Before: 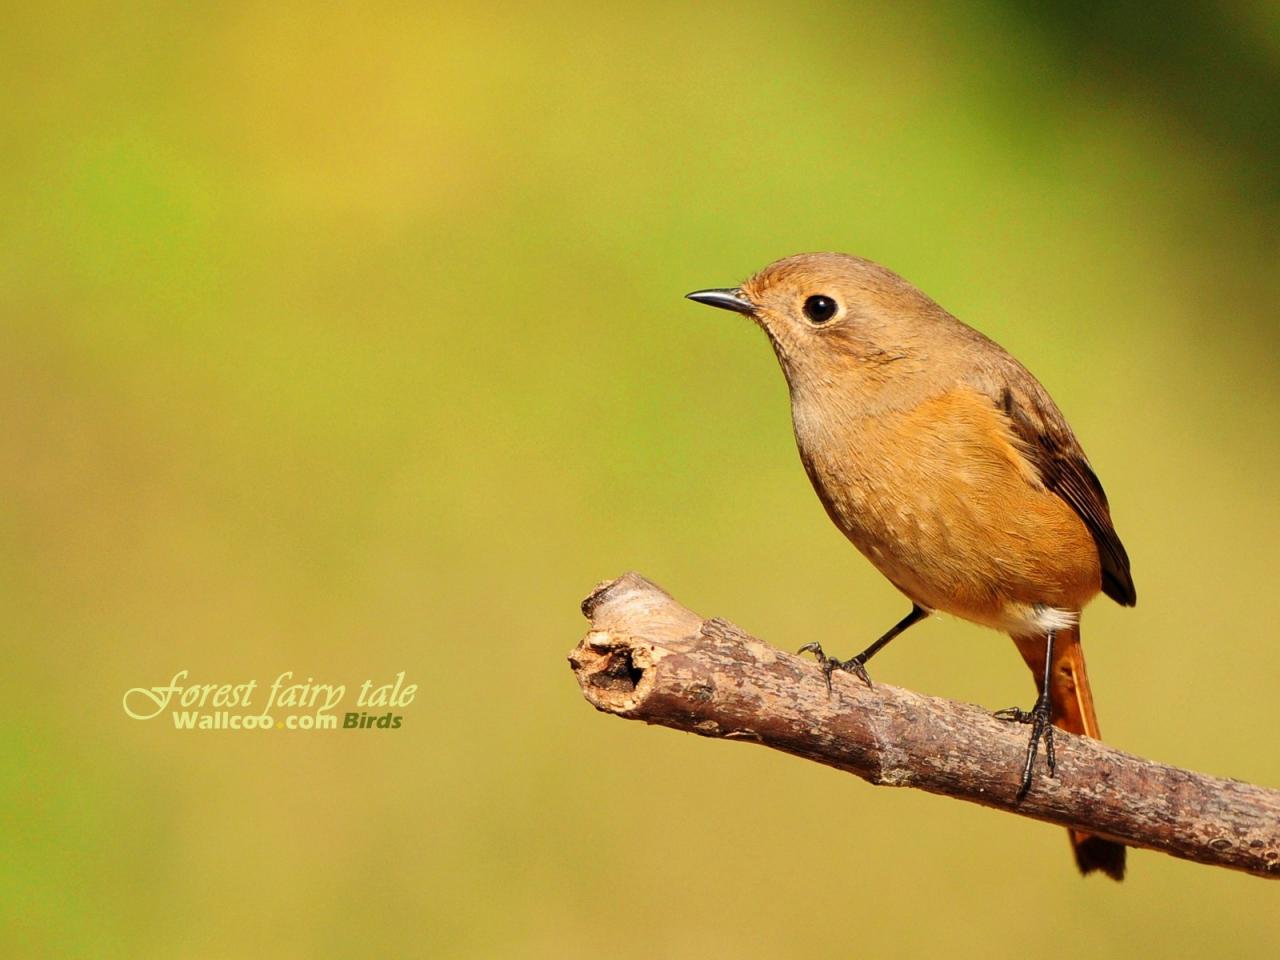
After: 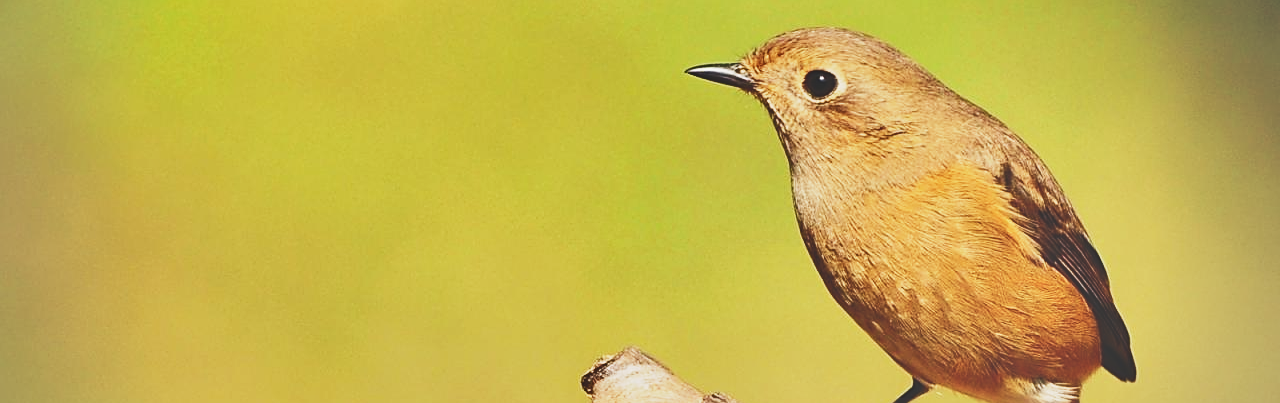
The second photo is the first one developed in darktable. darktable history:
shadows and highlights: low approximation 0.01, soften with gaussian
crop and rotate: top 23.518%, bottom 34.399%
base curve: curves: ch0 [(0, 0) (0.088, 0.125) (0.176, 0.251) (0.354, 0.501) (0.613, 0.749) (1, 0.877)], preserve colors none
exposure: black level correction -0.042, exposure 0.064 EV, compensate highlight preservation false
vignetting: fall-off radius 61.15%
sharpen: on, module defaults
